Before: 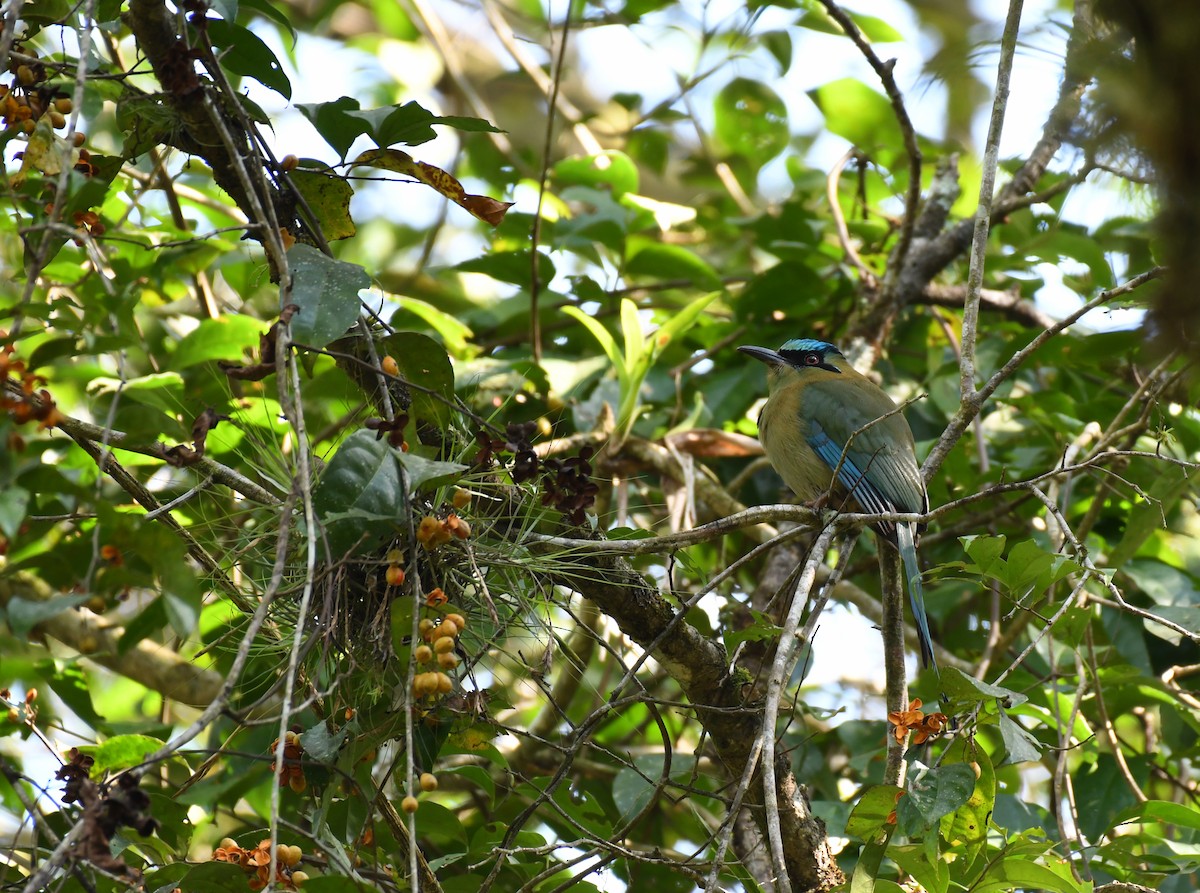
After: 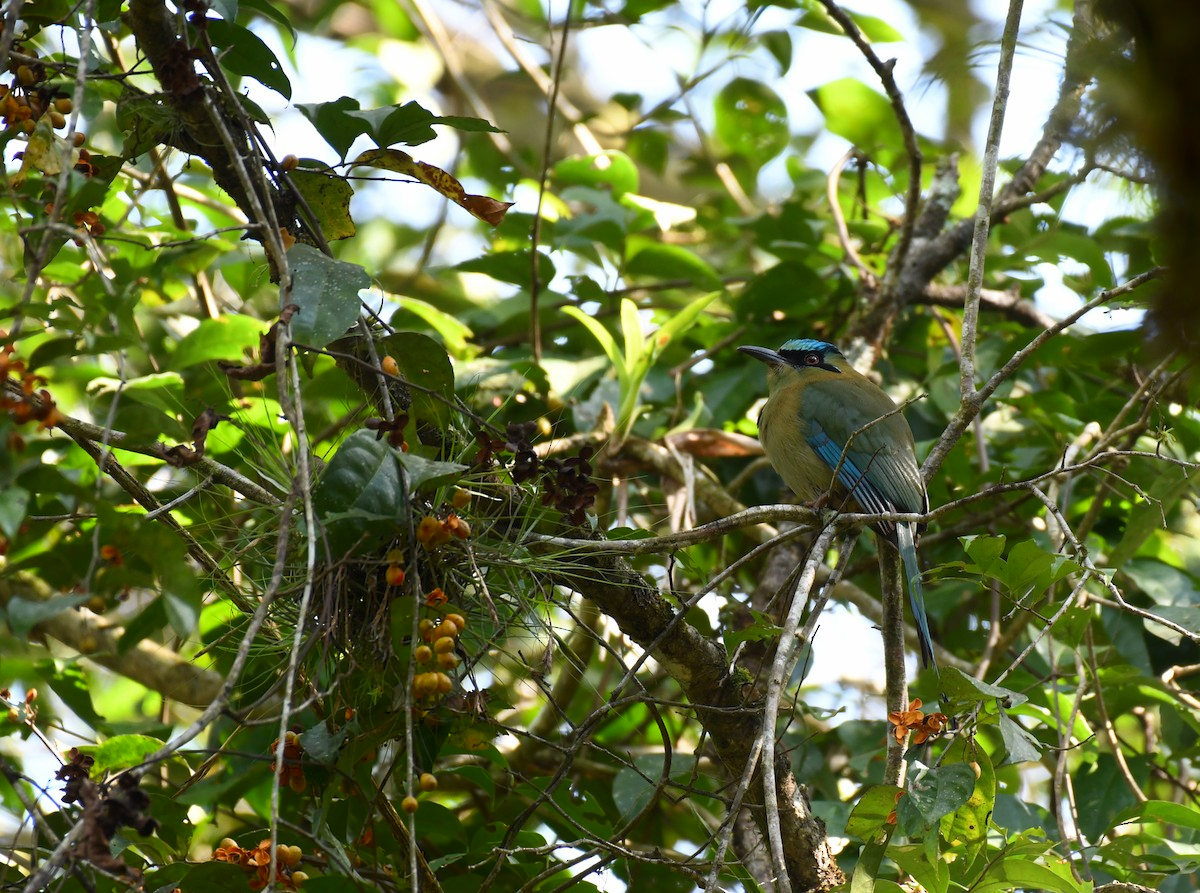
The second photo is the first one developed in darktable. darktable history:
shadows and highlights: shadows -87.93, highlights -36.87, soften with gaussian
